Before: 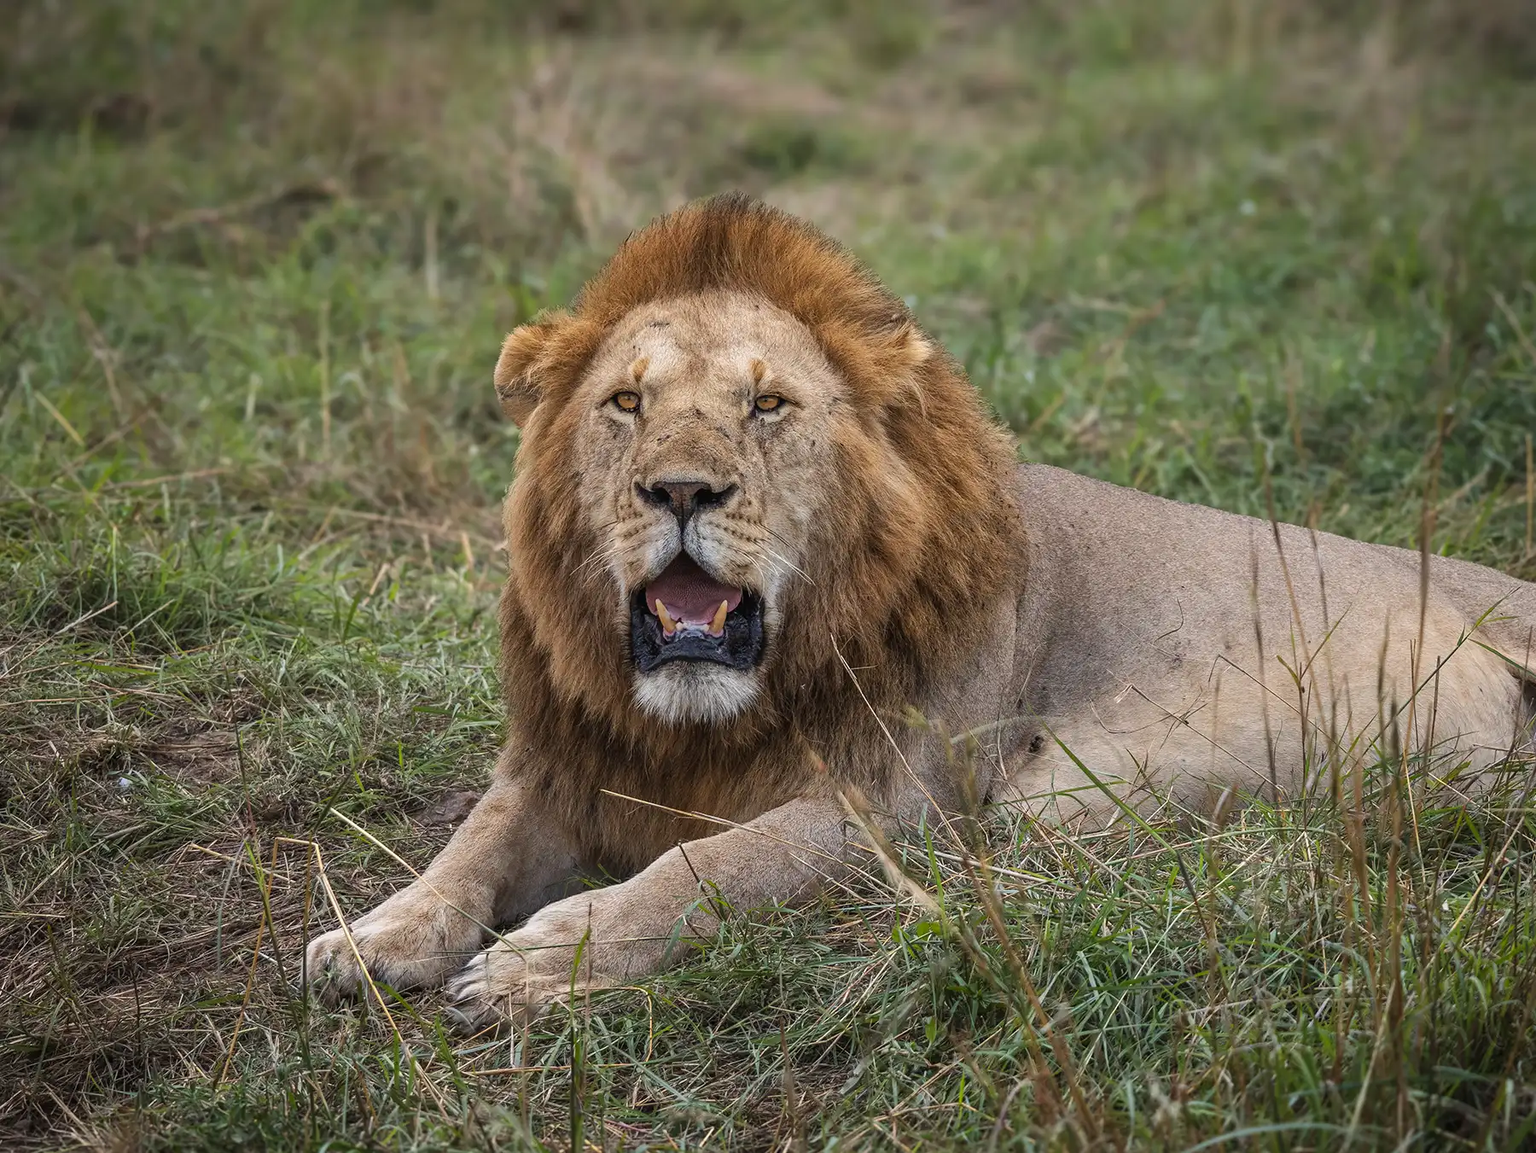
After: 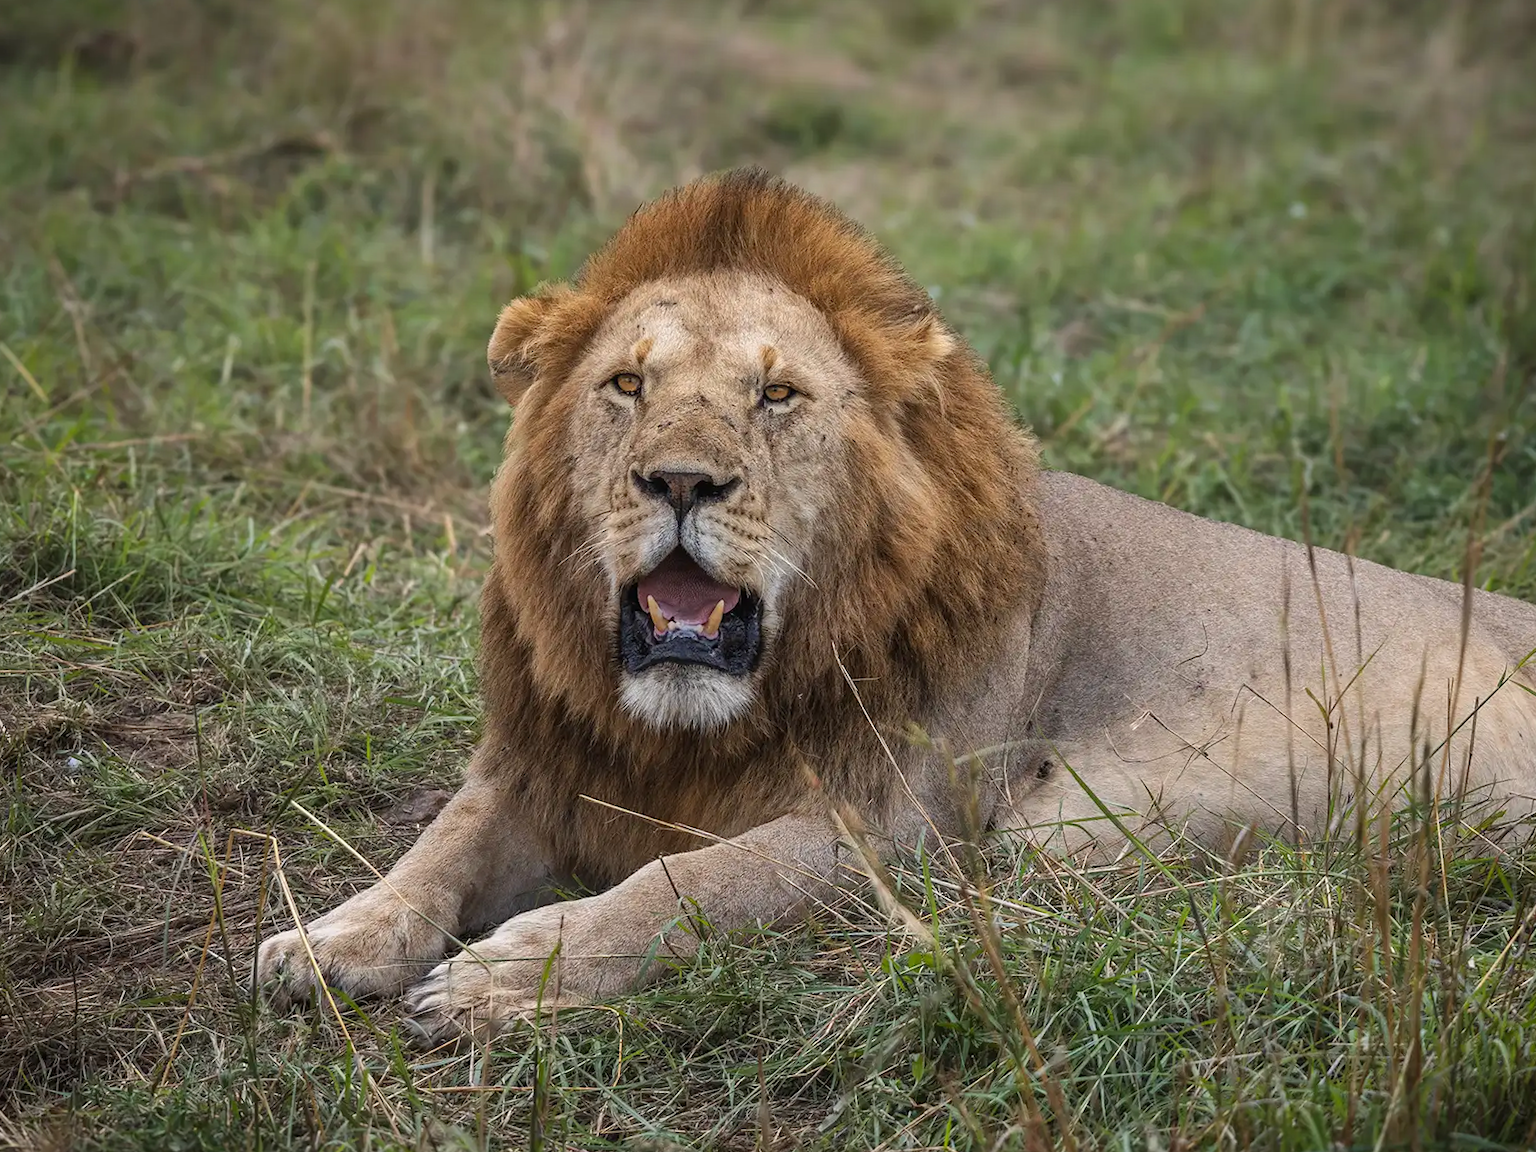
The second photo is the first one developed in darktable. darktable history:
tone equalizer: on, module defaults
crop and rotate: angle -2.81°
